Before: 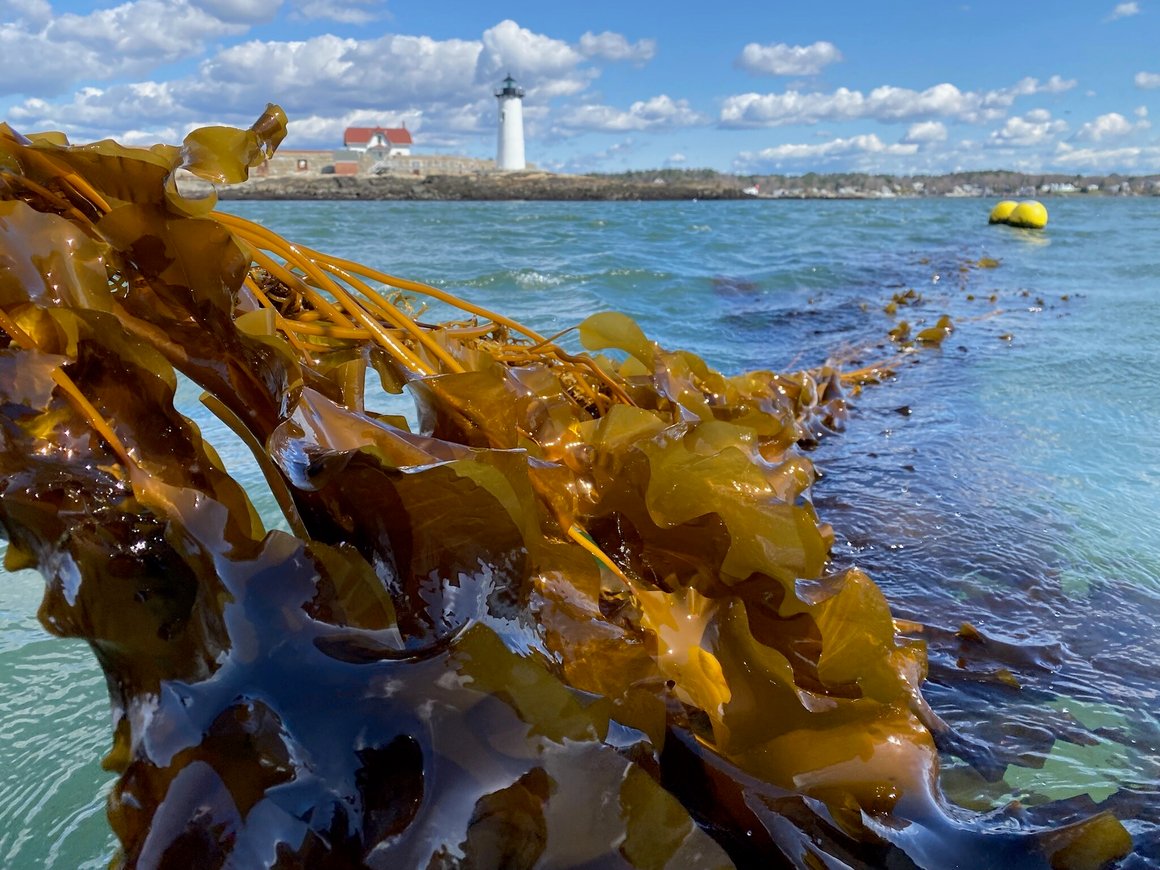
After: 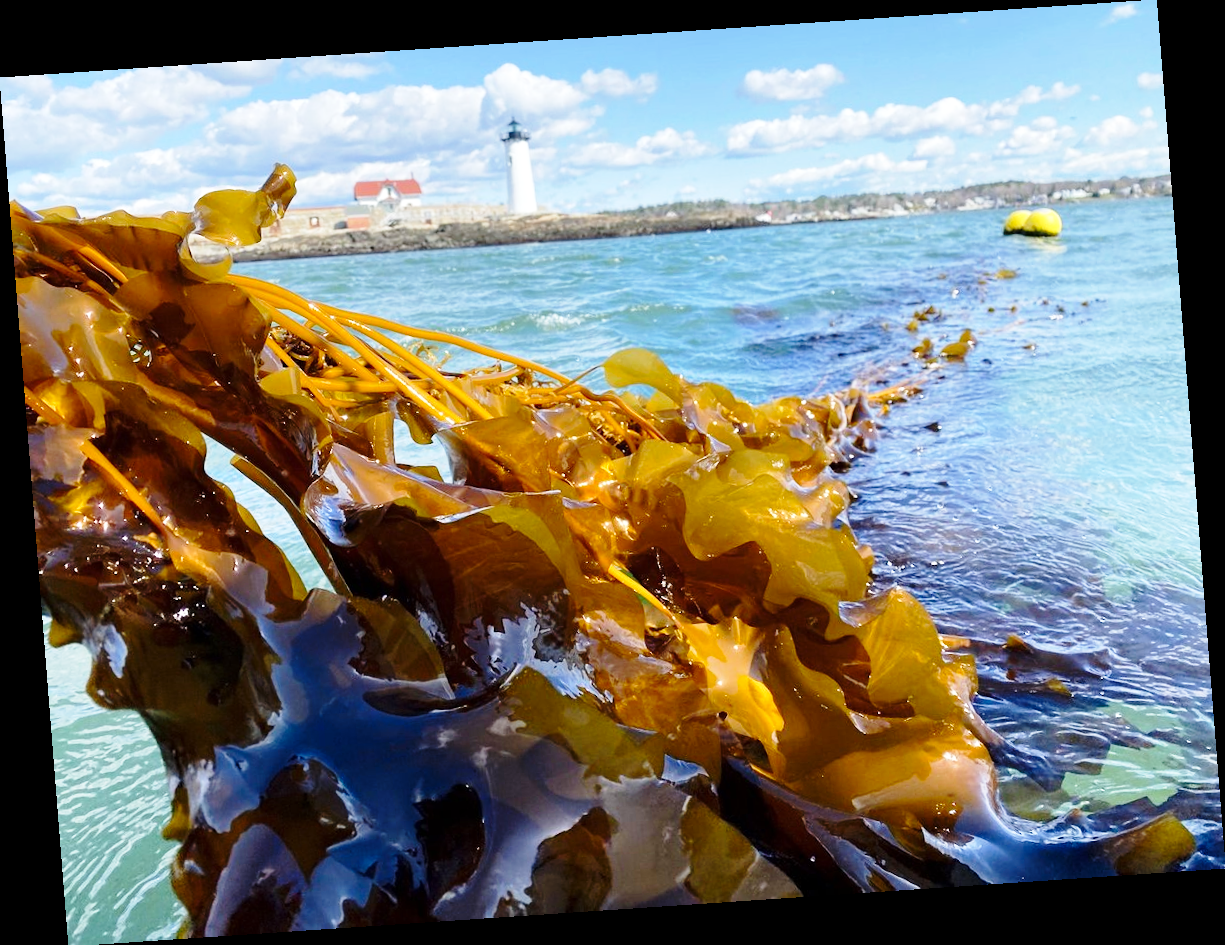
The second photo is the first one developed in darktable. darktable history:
base curve: curves: ch0 [(0, 0) (0.028, 0.03) (0.121, 0.232) (0.46, 0.748) (0.859, 0.968) (1, 1)], preserve colors none
rotate and perspective: rotation -4.2°, shear 0.006, automatic cropping off
exposure: exposure 0.236 EV, compensate highlight preservation false
